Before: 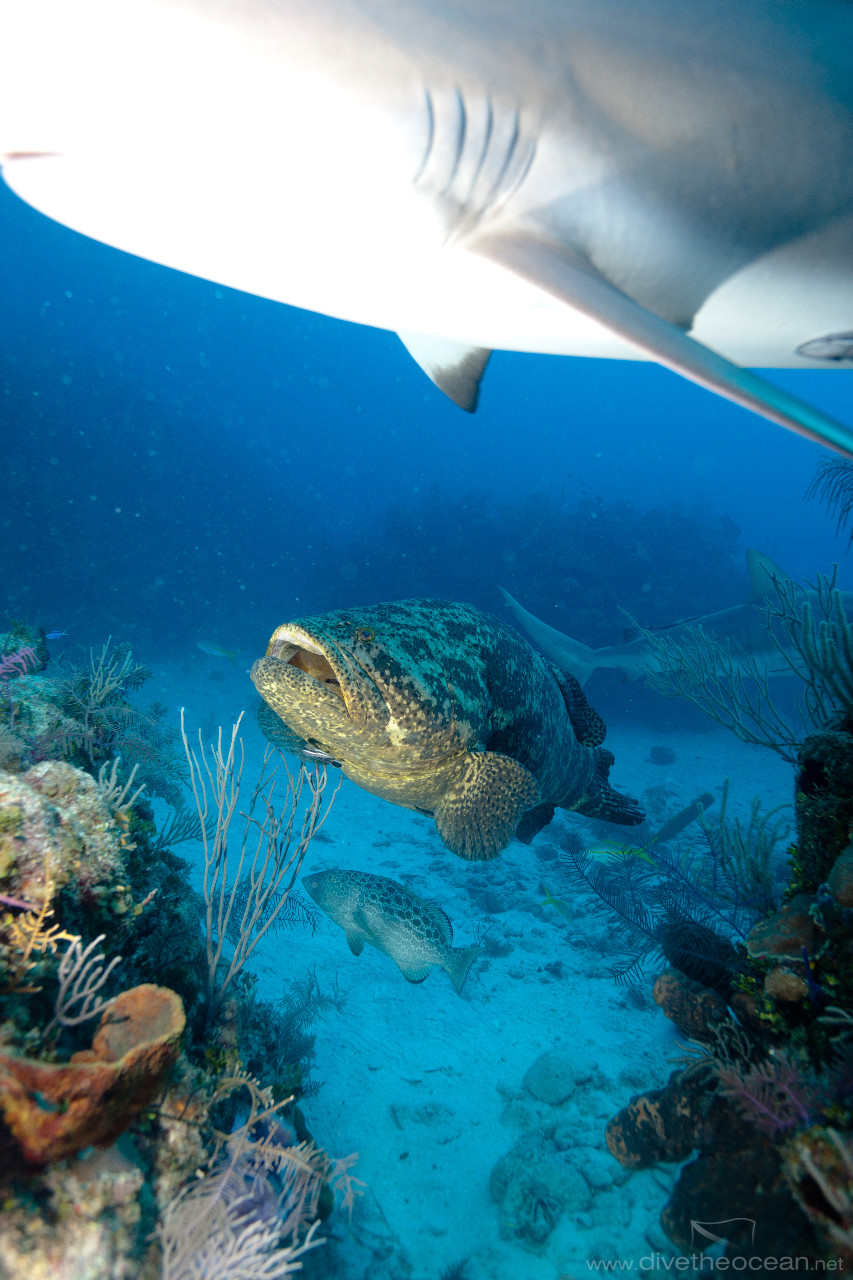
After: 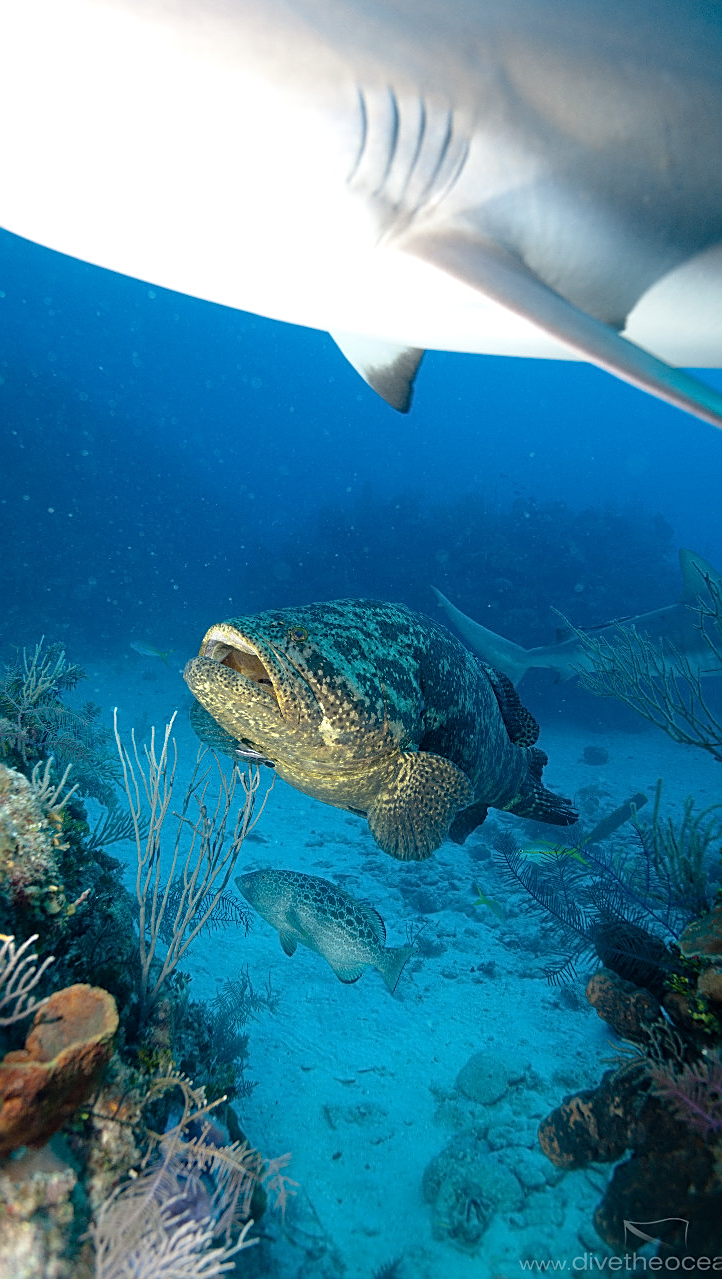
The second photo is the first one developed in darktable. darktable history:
crop: left 7.949%, right 7.371%
sharpen: amount 0.575
